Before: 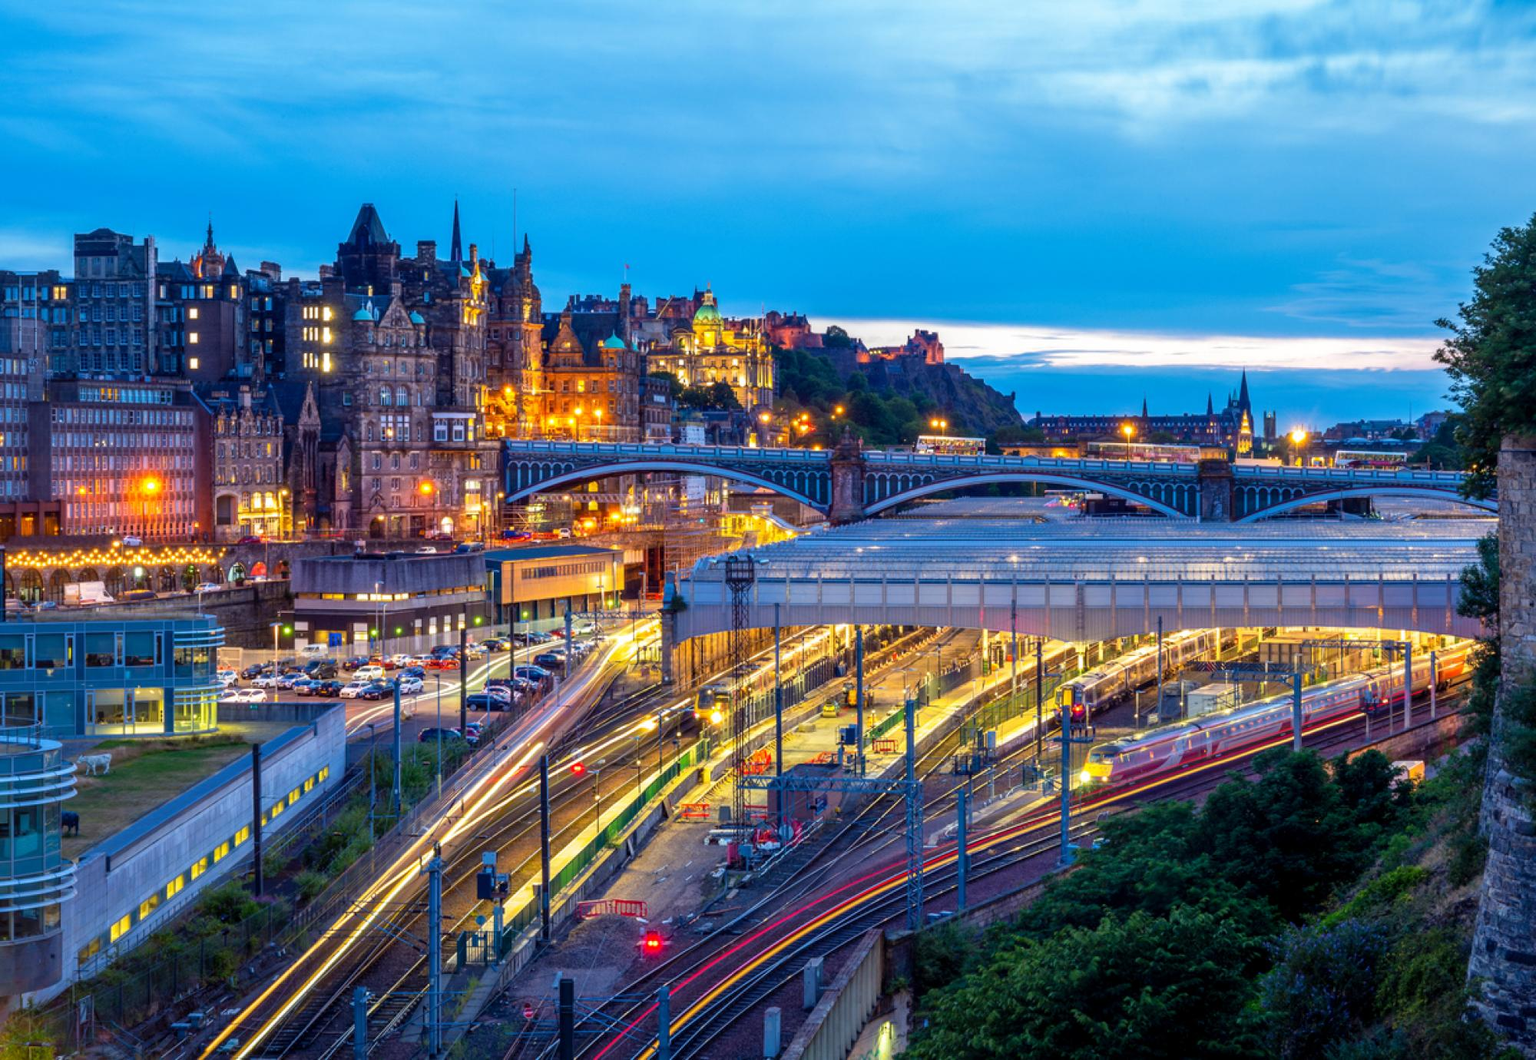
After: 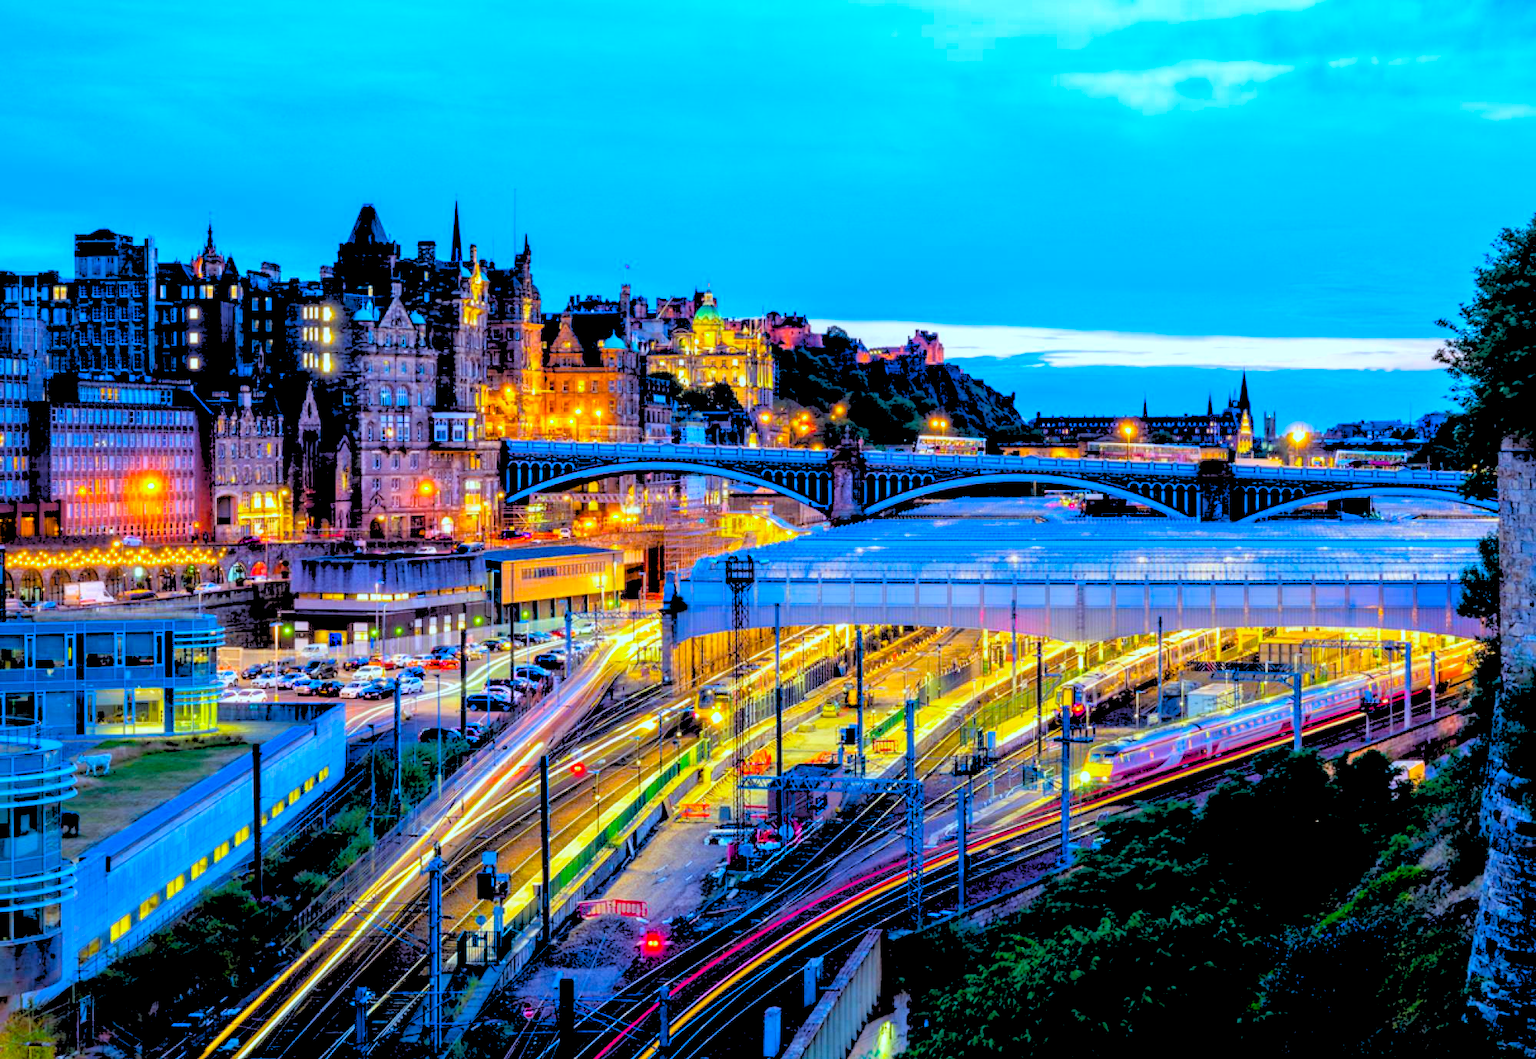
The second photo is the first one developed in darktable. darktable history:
white balance: emerald 1
color balance rgb: linear chroma grading › global chroma 15%, perceptual saturation grading › global saturation 30%
color calibration: illuminant Planckian (black body), x 0.375, y 0.373, temperature 4117 K
rgb levels: levels [[0.027, 0.429, 0.996], [0, 0.5, 1], [0, 0.5, 1]]
